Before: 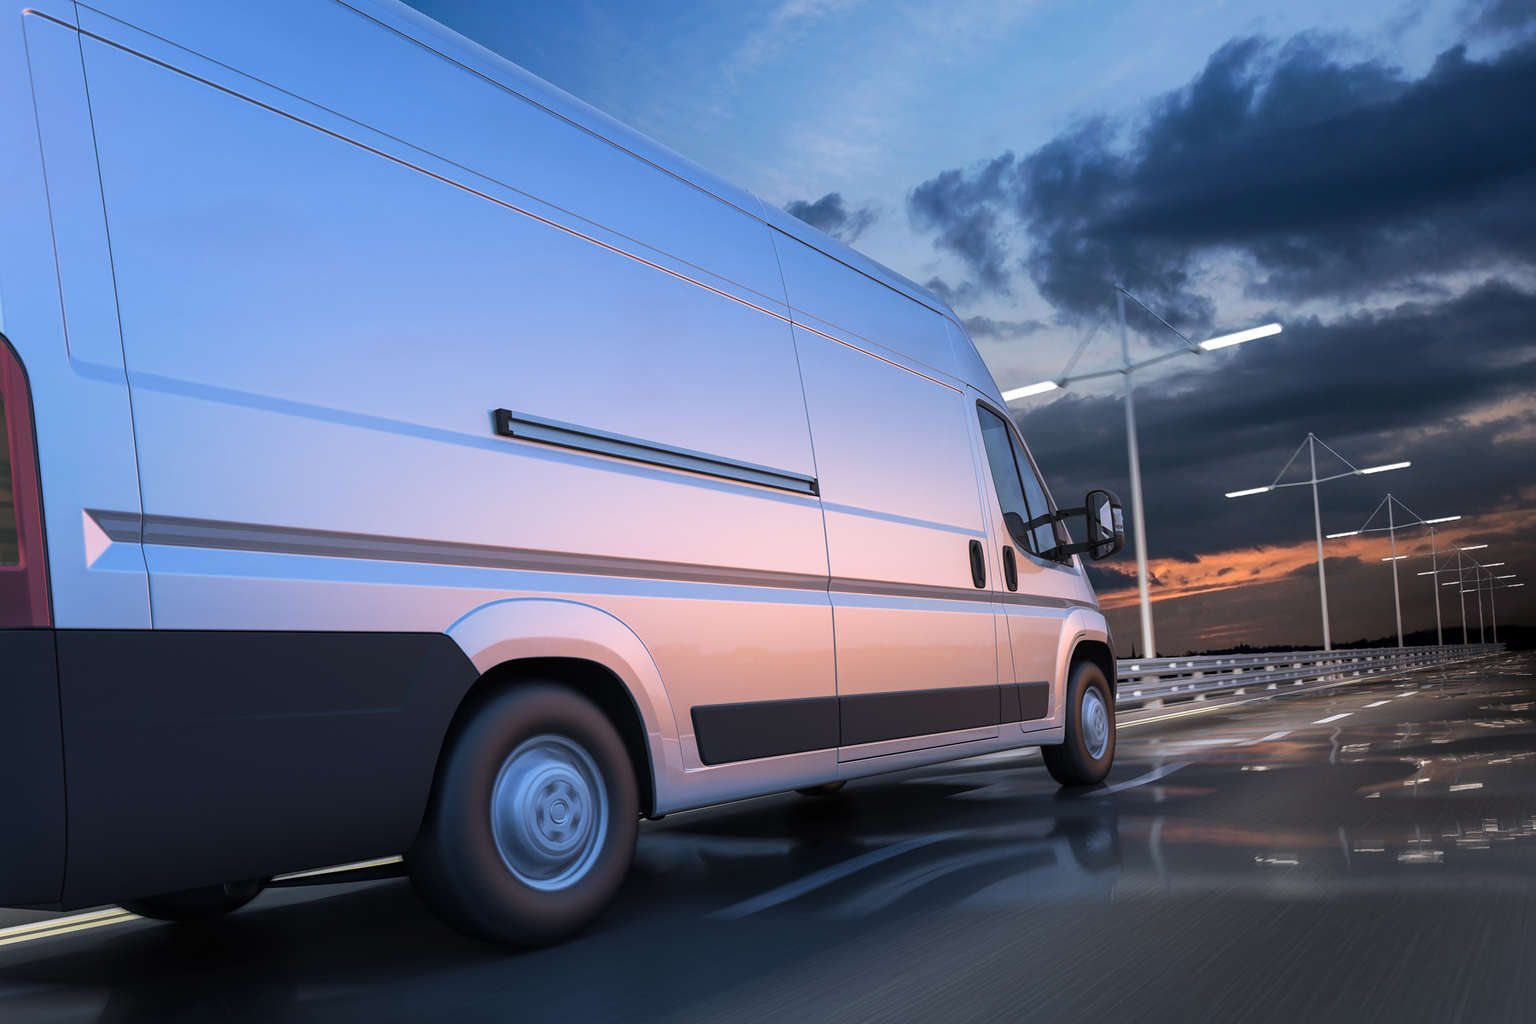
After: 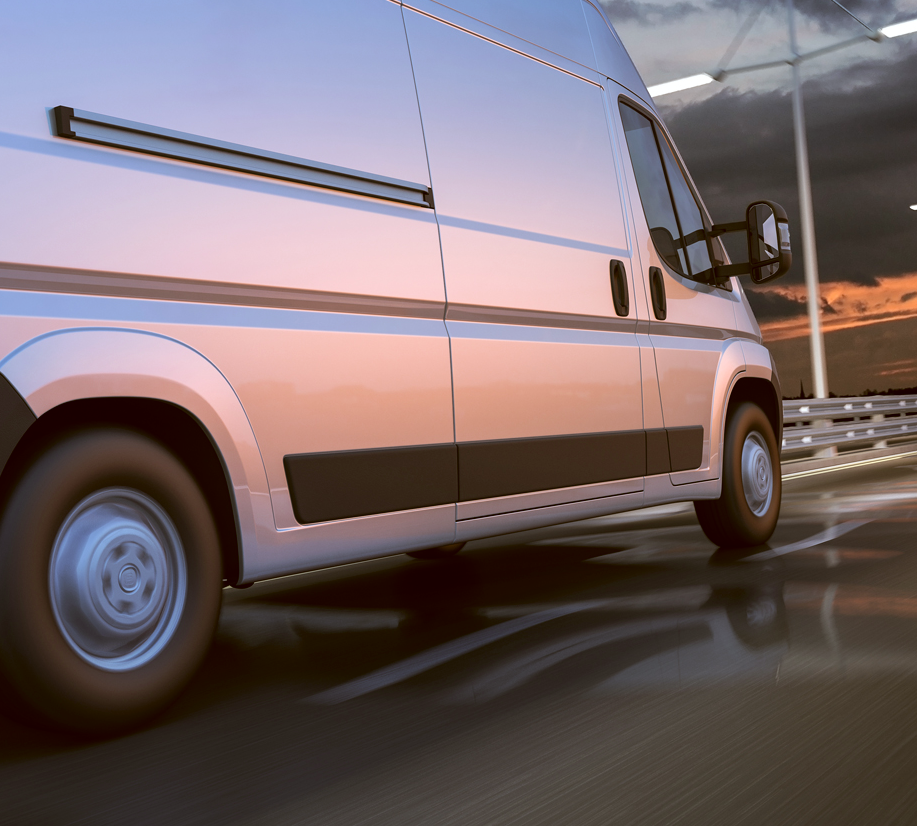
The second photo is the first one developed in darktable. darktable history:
crop and rotate: left 29.237%, top 31.152%, right 19.807%
color correction: highlights a* -0.482, highlights b* 0.161, shadows a* 4.66, shadows b* 20.72
exposure: compensate highlight preservation false
